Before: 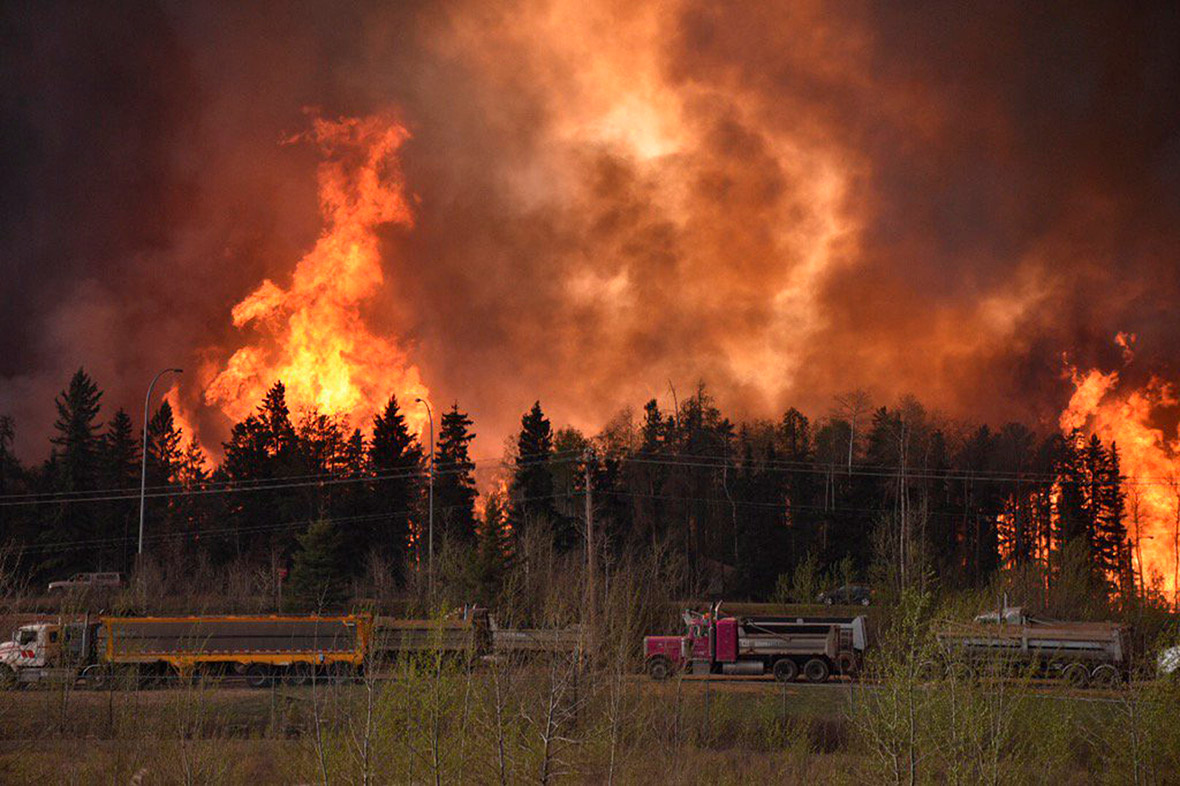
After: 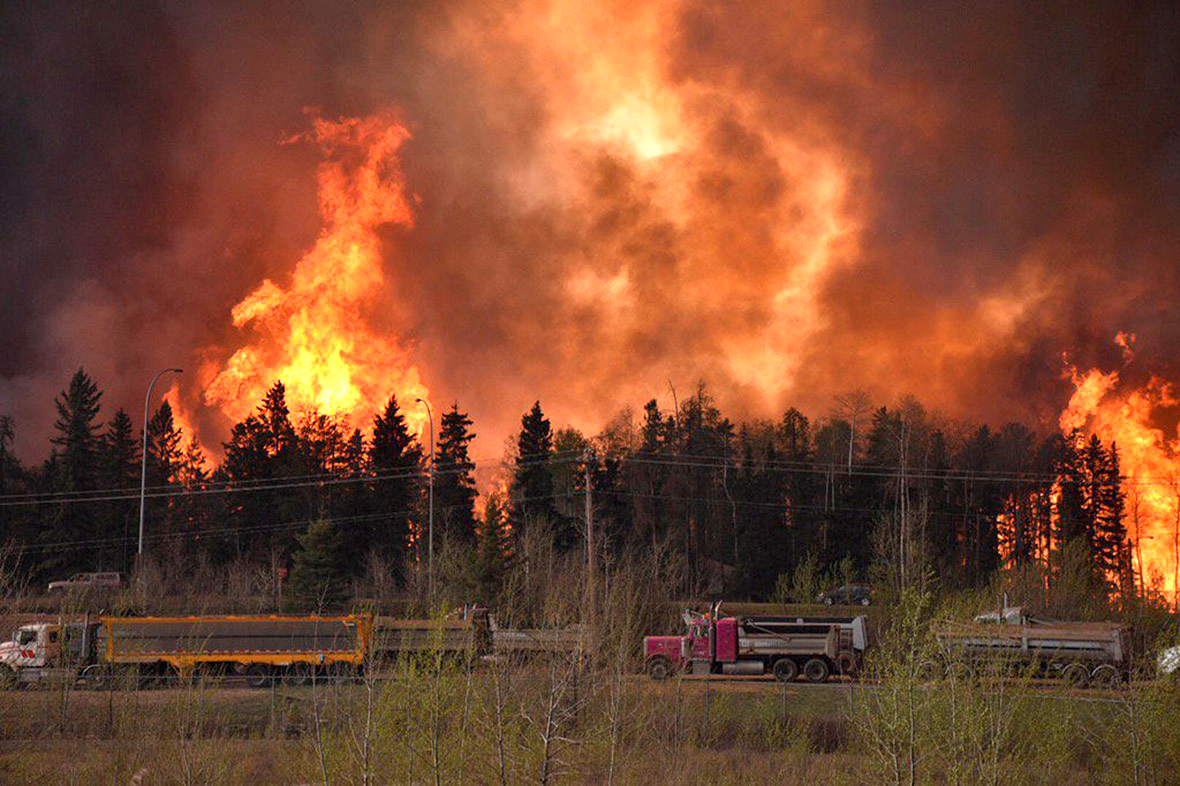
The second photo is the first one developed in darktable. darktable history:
exposure: black level correction 0.001, exposure 0.5 EV, compensate exposure bias true, compensate highlight preservation false
shadows and highlights: shadows 25, highlights -25
